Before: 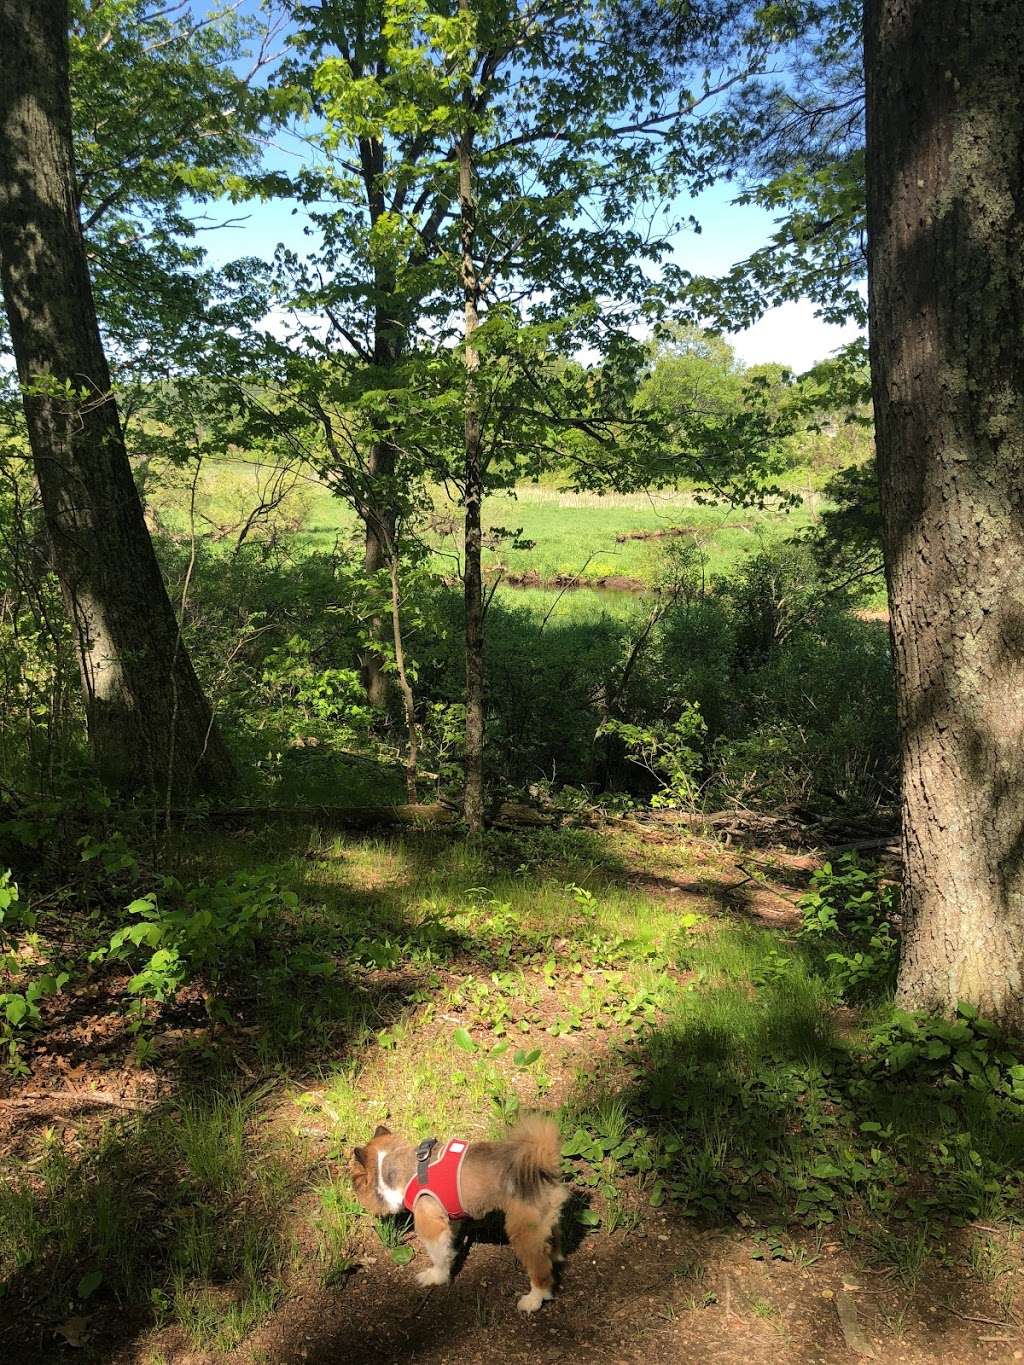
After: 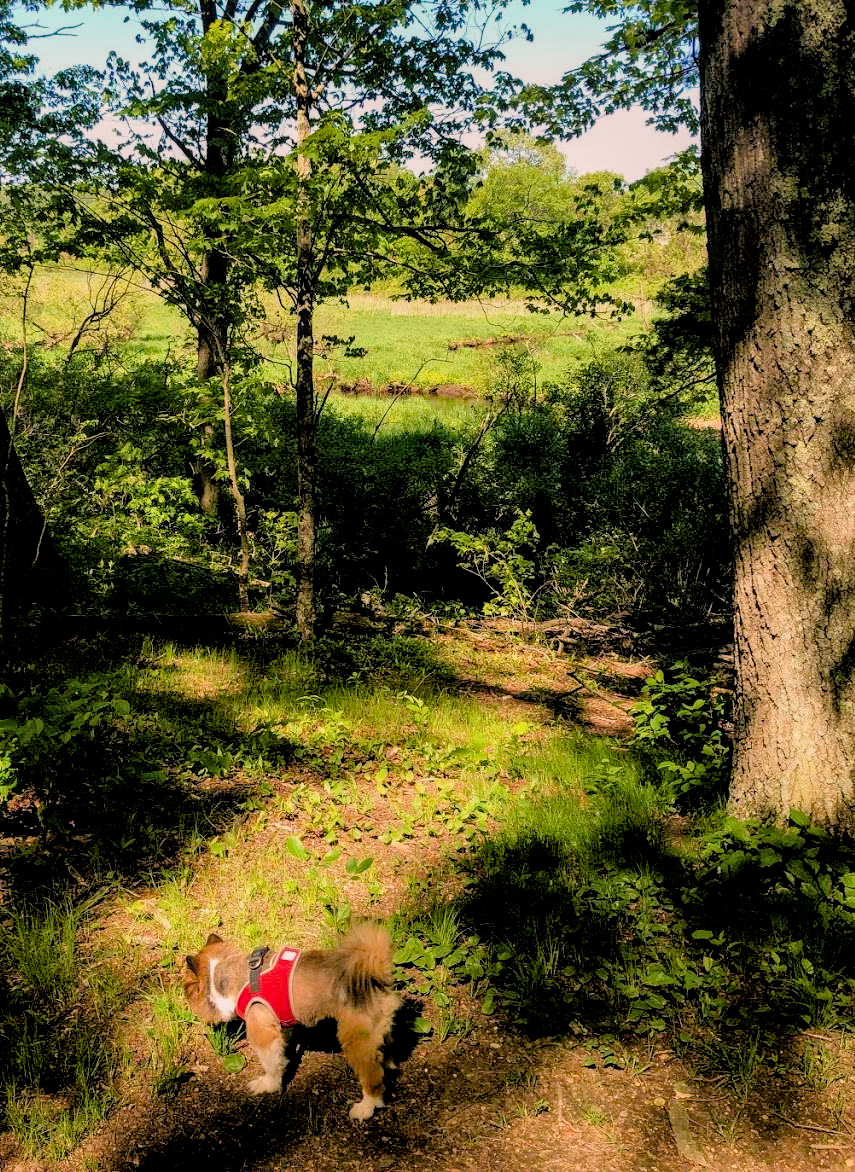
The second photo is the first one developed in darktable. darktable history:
exposure: exposure 0.168 EV, compensate exposure bias true, compensate highlight preservation false
filmic rgb: black relative exposure -3.39 EV, white relative exposure 3.45 EV, hardness 2.36, contrast 1.104
local contrast: detail 130%
crop: left 16.429%, top 14.136%
velvia: on, module defaults
color balance rgb: highlights gain › chroma 2.44%, highlights gain › hue 35.56°, linear chroma grading › global chroma 15.164%, perceptual saturation grading › global saturation 20%, perceptual saturation grading › highlights -25.215%, perceptual saturation grading › shadows 24.628%, contrast -10.136%
